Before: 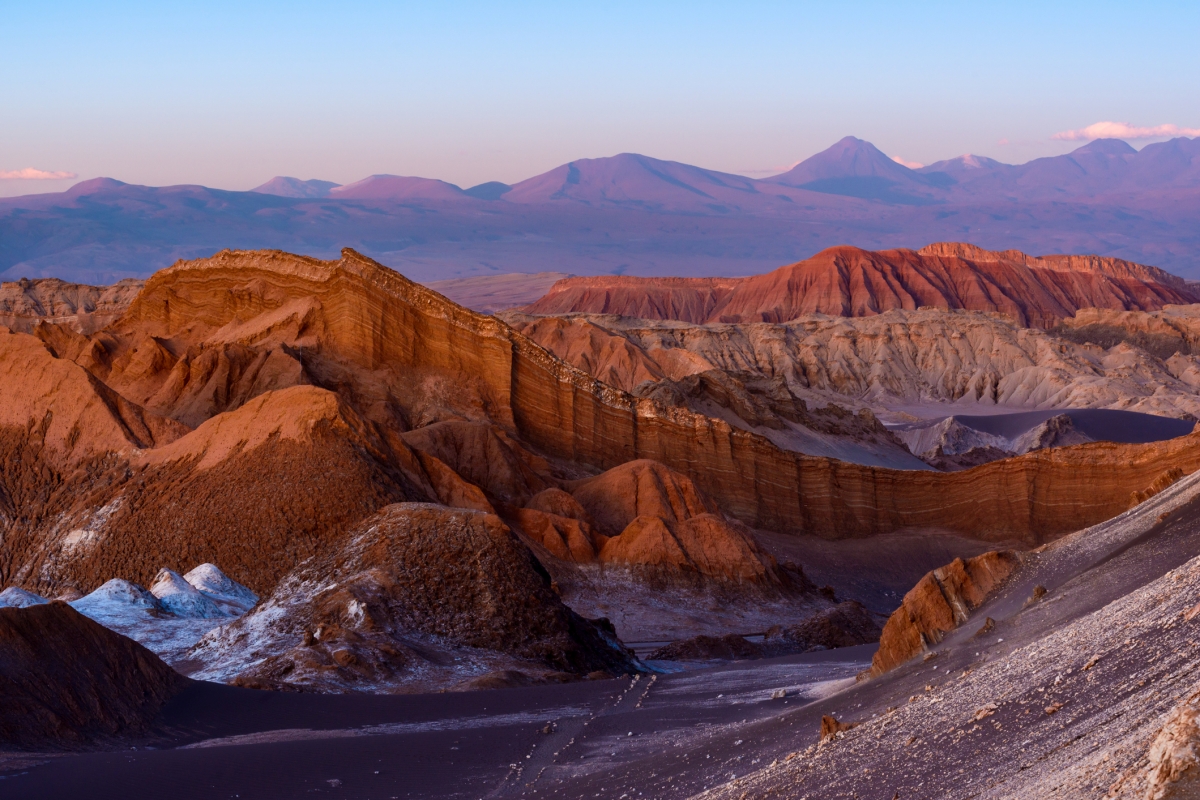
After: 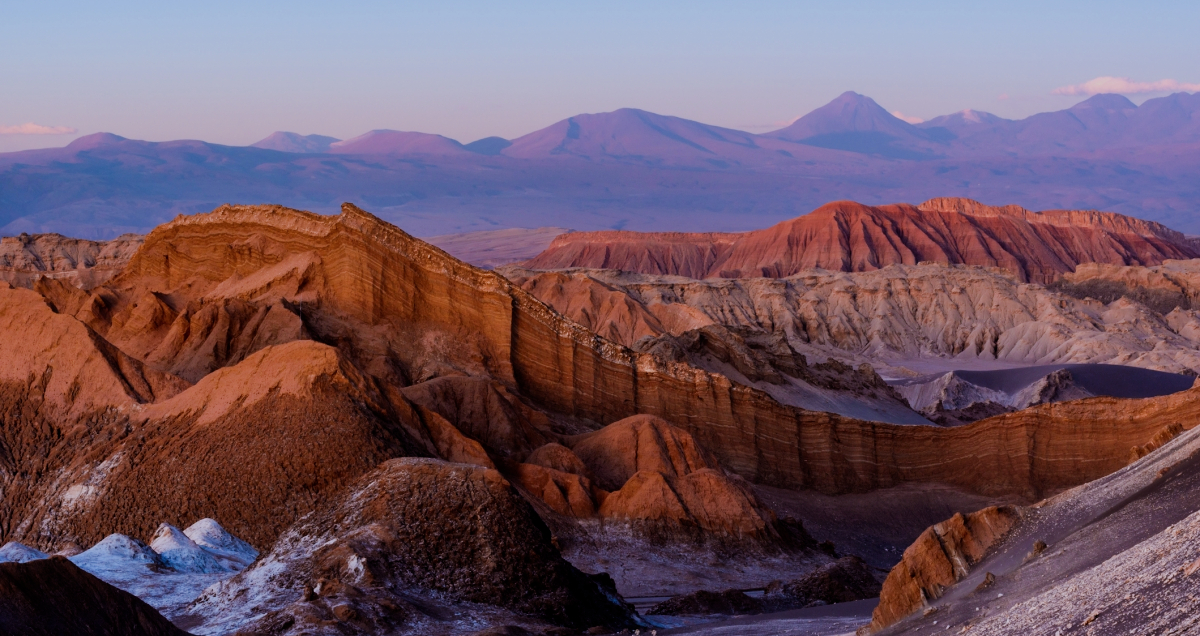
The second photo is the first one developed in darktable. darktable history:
crop and rotate: top 5.664%, bottom 14.819%
color calibration: illuminant as shot in camera, x 0.358, y 0.373, temperature 4628.91 K
filmic rgb: black relative exposure -7.65 EV, white relative exposure 4.56 EV, hardness 3.61
